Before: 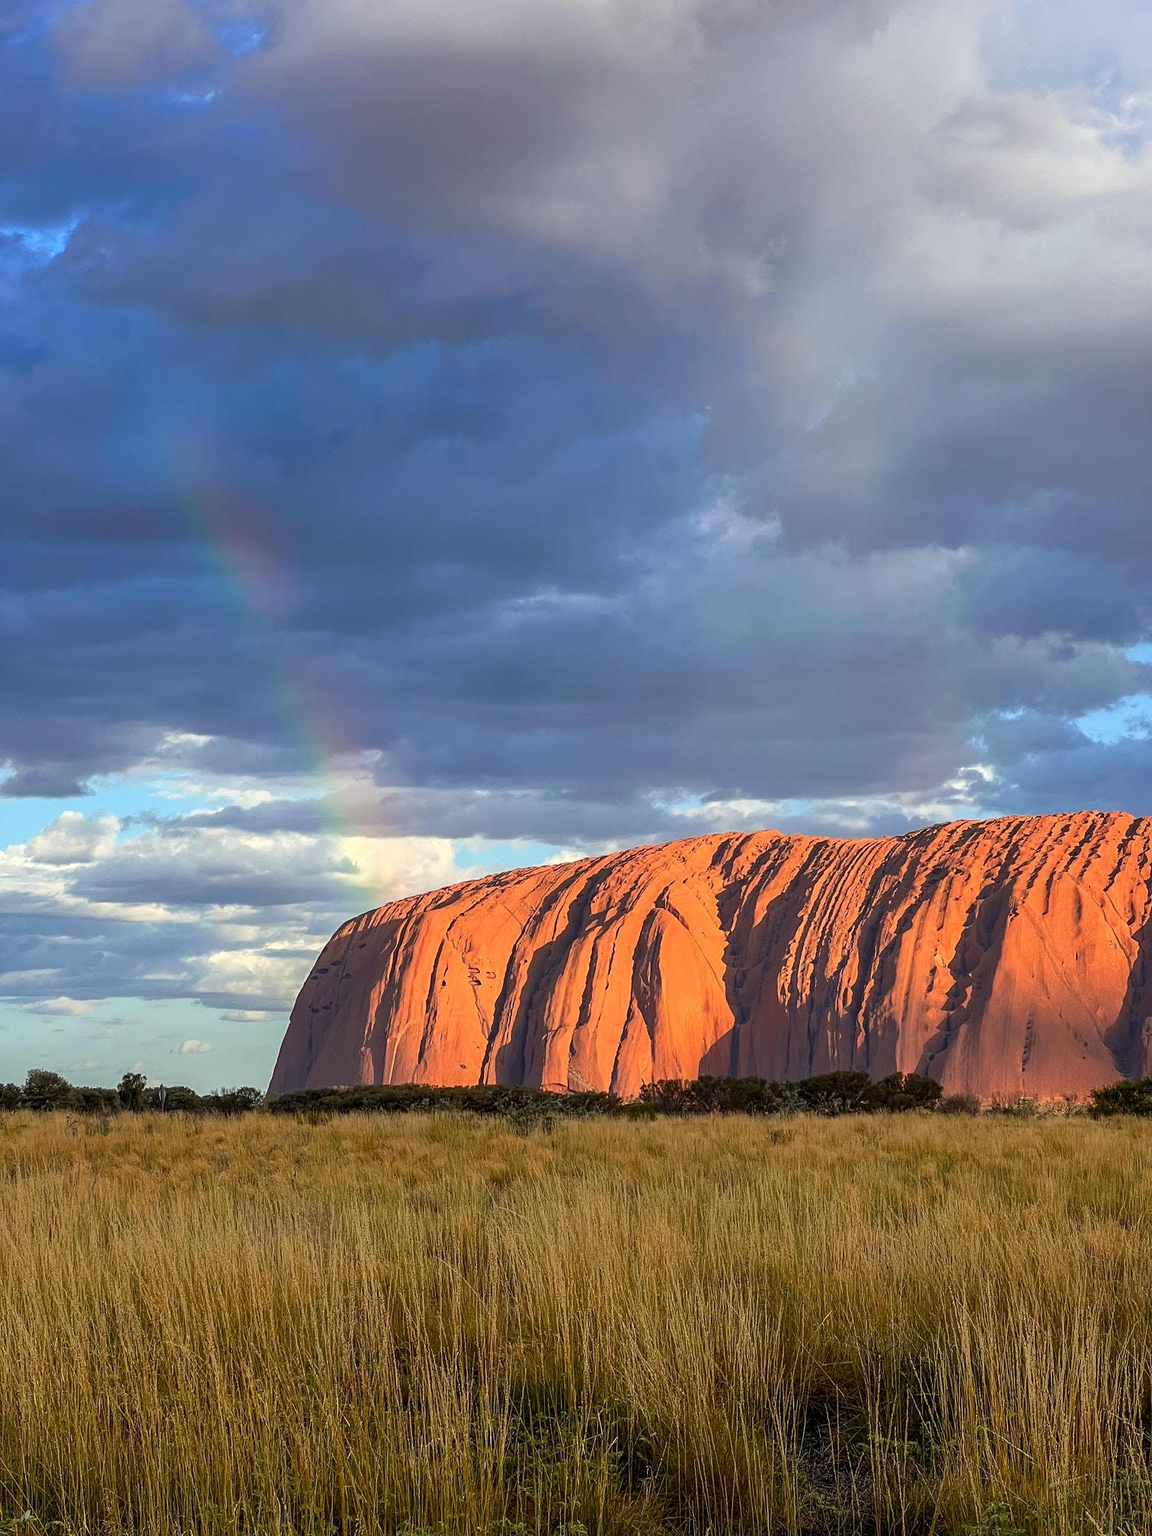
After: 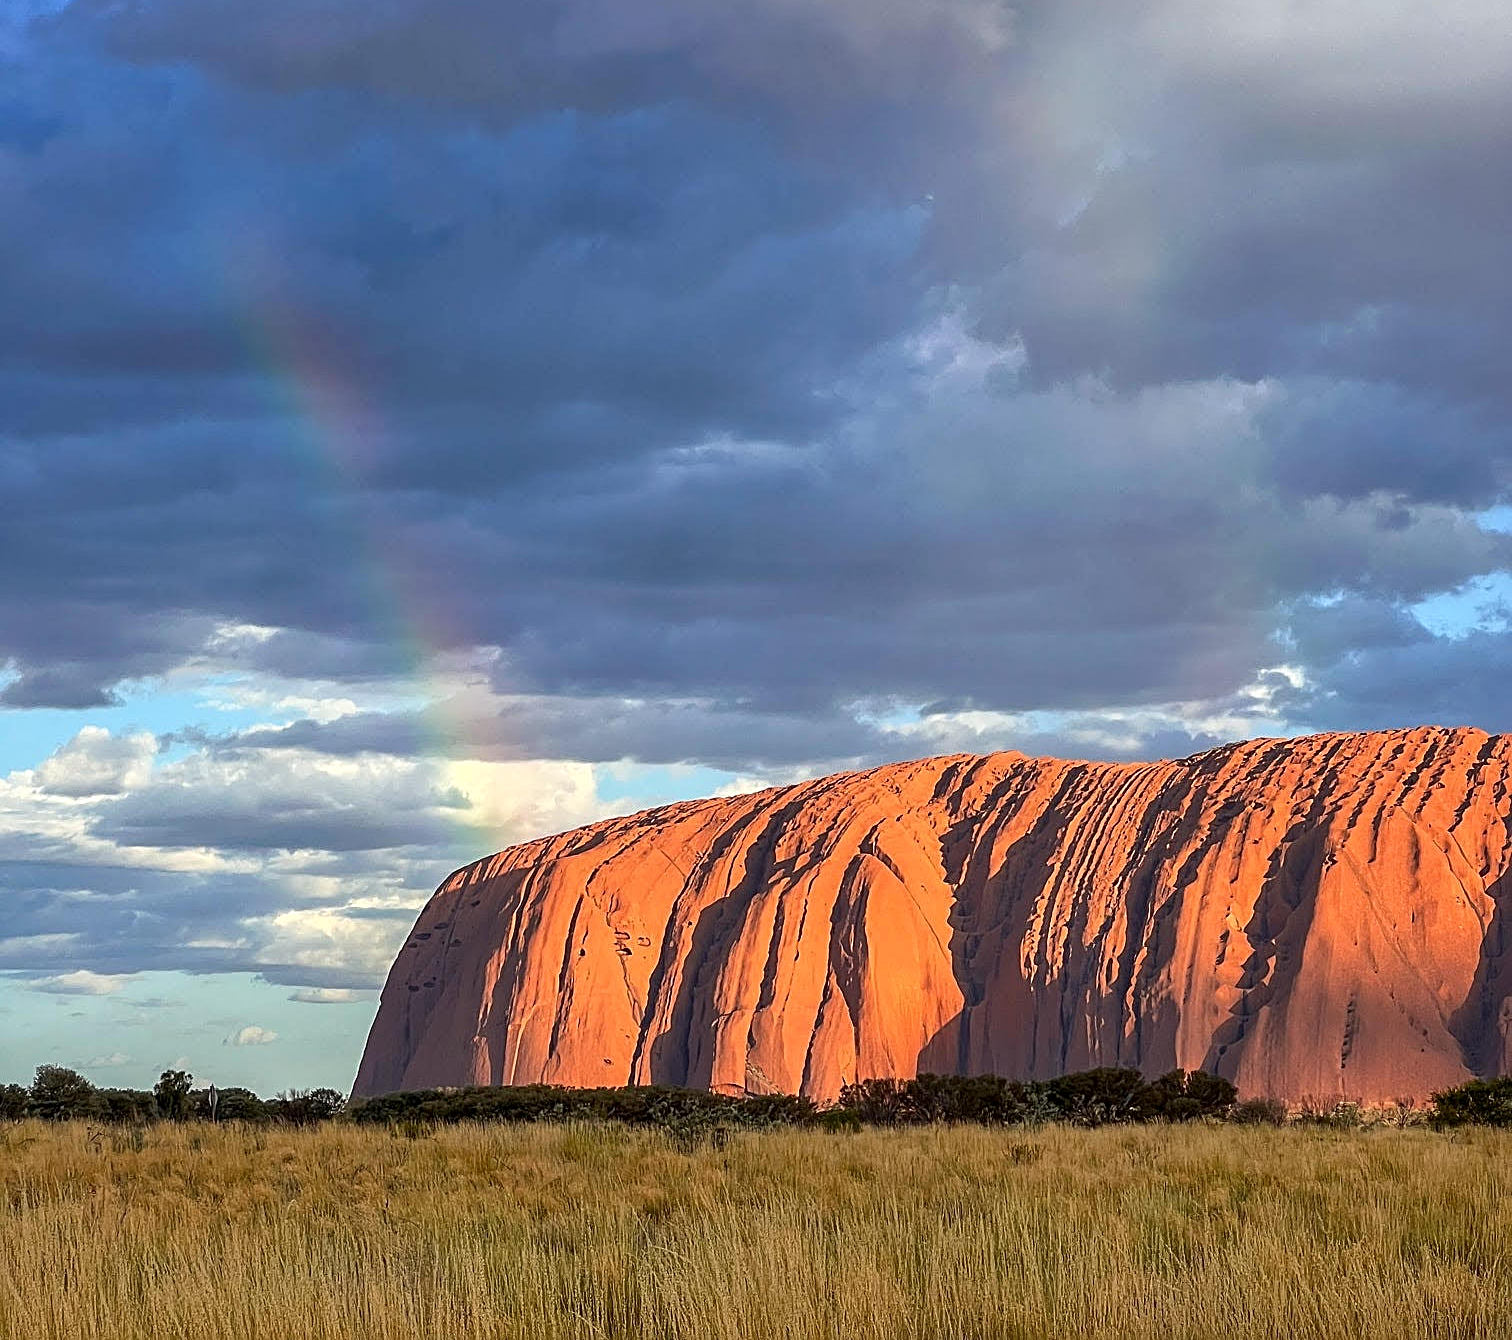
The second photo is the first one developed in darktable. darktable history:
crop: top 16.768%, bottom 16.732%
sharpen: on, module defaults
local contrast: mode bilateral grid, contrast 21, coarseness 50, detail 119%, midtone range 0.2
